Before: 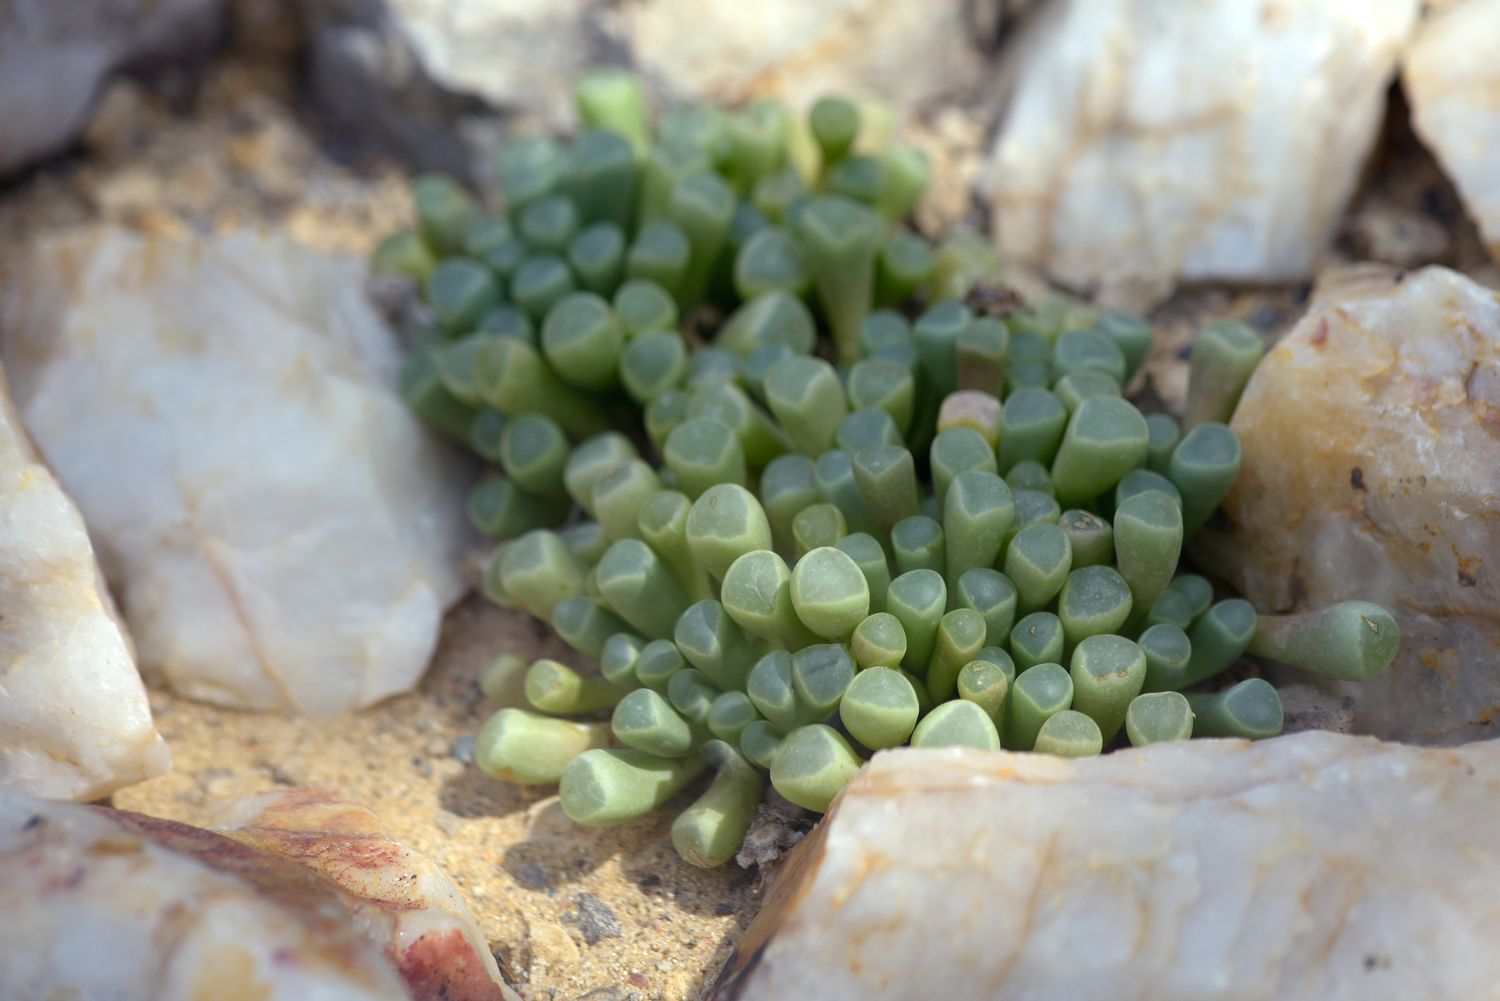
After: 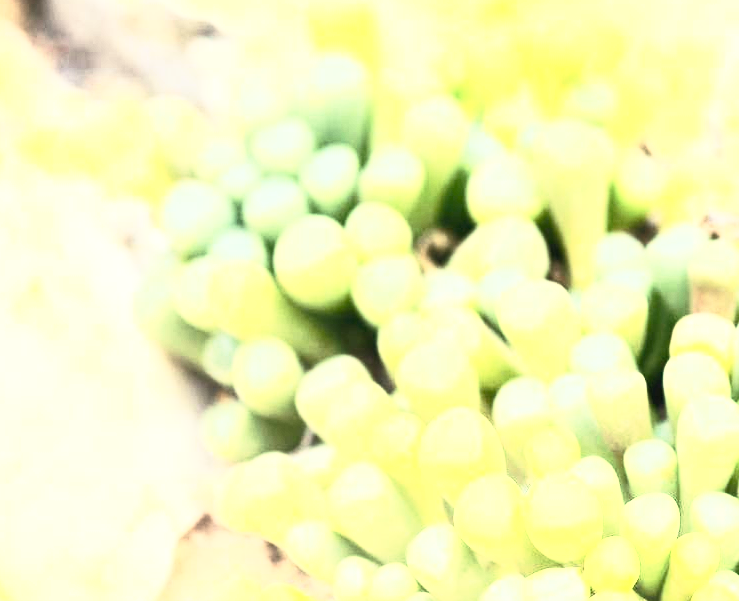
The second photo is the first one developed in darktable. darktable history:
crop: left 17.835%, top 7.675%, right 32.881%, bottom 32.213%
exposure: exposure 2.207 EV, compensate highlight preservation false
tone curve: curves: ch0 [(0, 0) (0.003, 0.022) (0.011, 0.025) (0.025, 0.025) (0.044, 0.029) (0.069, 0.042) (0.1, 0.068) (0.136, 0.118) (0.177, 0.176) (0.224, 0.233) (0.277, 0.299) (0.335, 0.371) (0.399, 0.448) (0.468, 0.526) (0.543, 0.605) (0.623, 0.684) (0.709, 0.775) (0.801, 0.869) (0.898, 0.957) (1, 1)], preserve colors none
contrast brightness saturation: contrast 0.39, brightness 0.53
white balance: red 1.08, blue 0.791
tone equalizer: -8 EV -0.75 EV, -7 EV -0.7 EV, -6 EV -0.6 EV, -5 EV -0.4 EV, -3 EV 0.4 EV, -2 EV 0.6 EV, -1 EV 0.7 EV, +0 EV 0.75 EV, edges refinement/feathering 500, mask exposure compensation -1.57 EV, preserve details no
shadows and highlights: shadows 20.55, highlights -20.99, soften with gaussian
